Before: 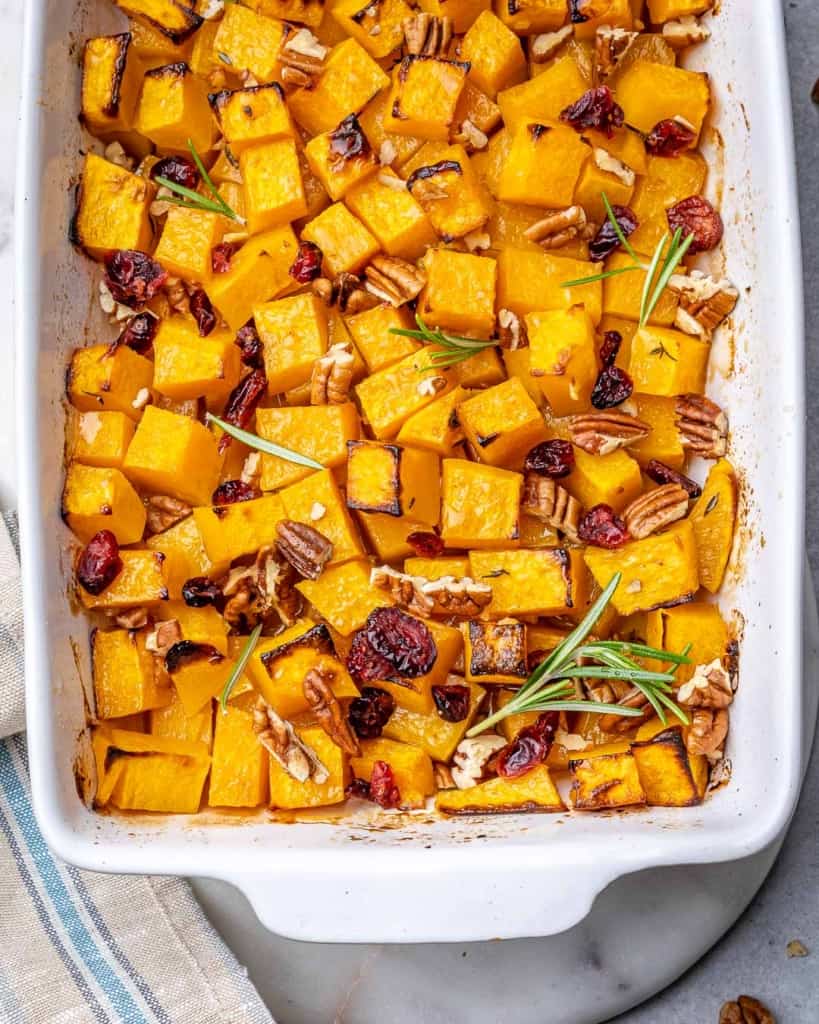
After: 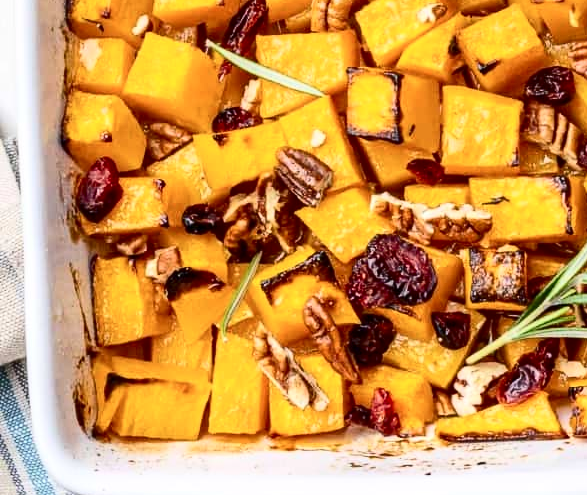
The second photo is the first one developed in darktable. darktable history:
crop: top 36.513%, right 28.215%, bottom 15.071%
contrast brightness saturation: contrast 0.281
